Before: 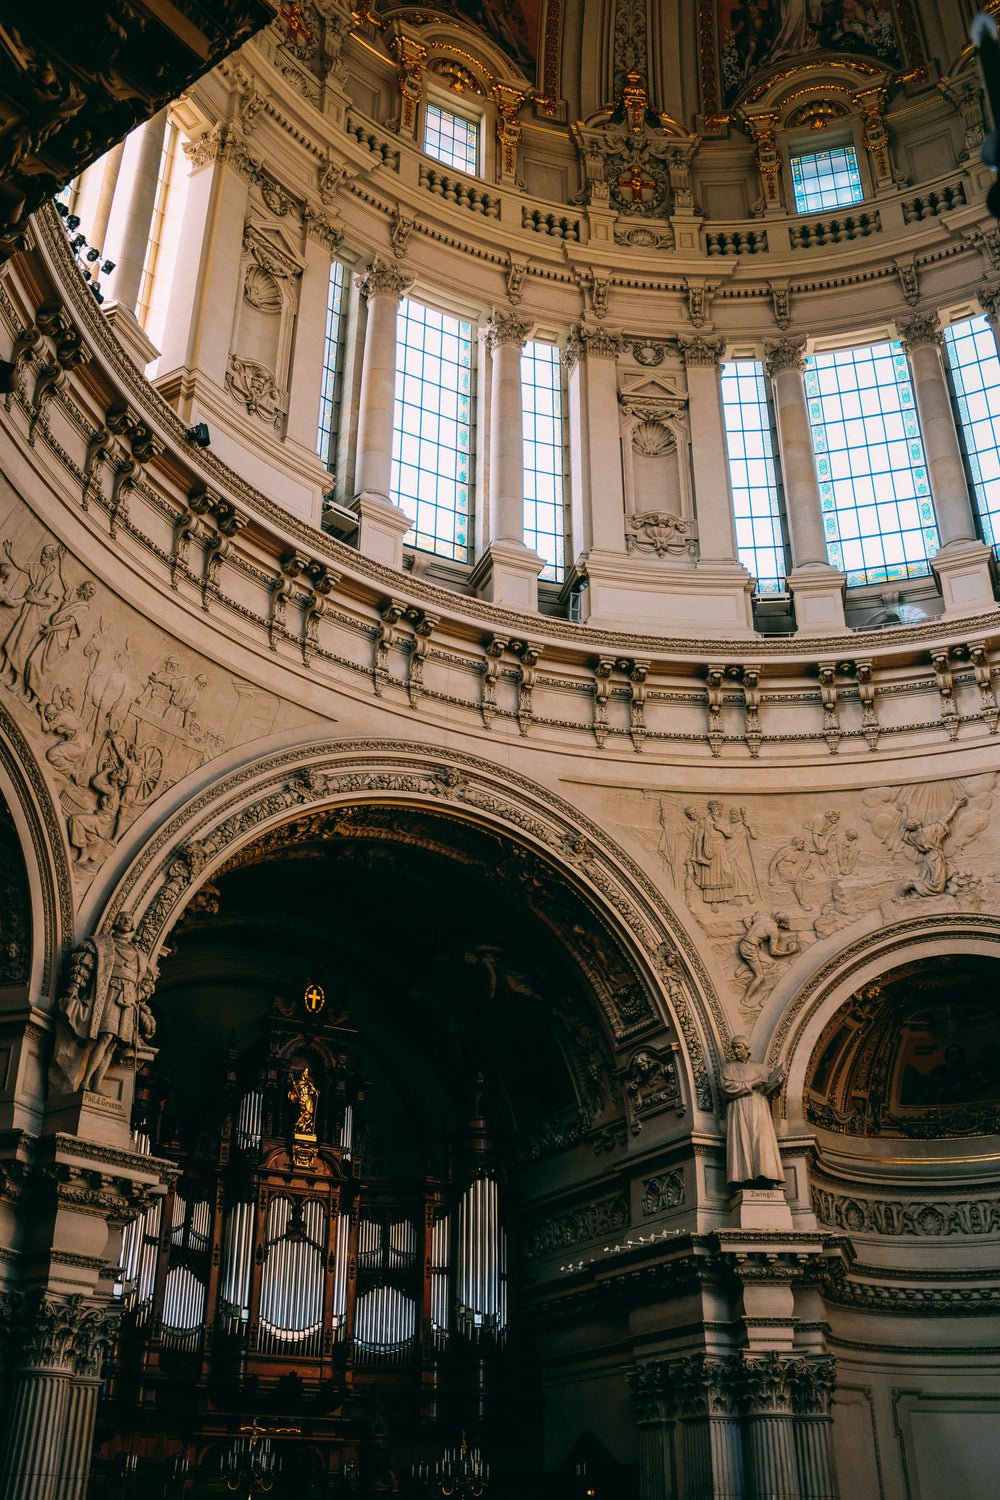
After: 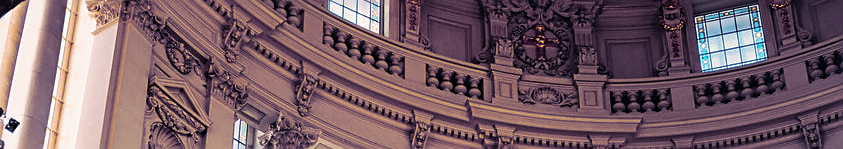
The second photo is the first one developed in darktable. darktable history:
crop and rotate: left 9.644%, top 9.491%, right 6.021%, bottom 80.509%
sharpen: on, module defaults
split-toning: shadows › hue 255.6°, shadows › saturation 0.66, highlights › hue 43.2°, highlights › saturation 0.68, balance -50.1
